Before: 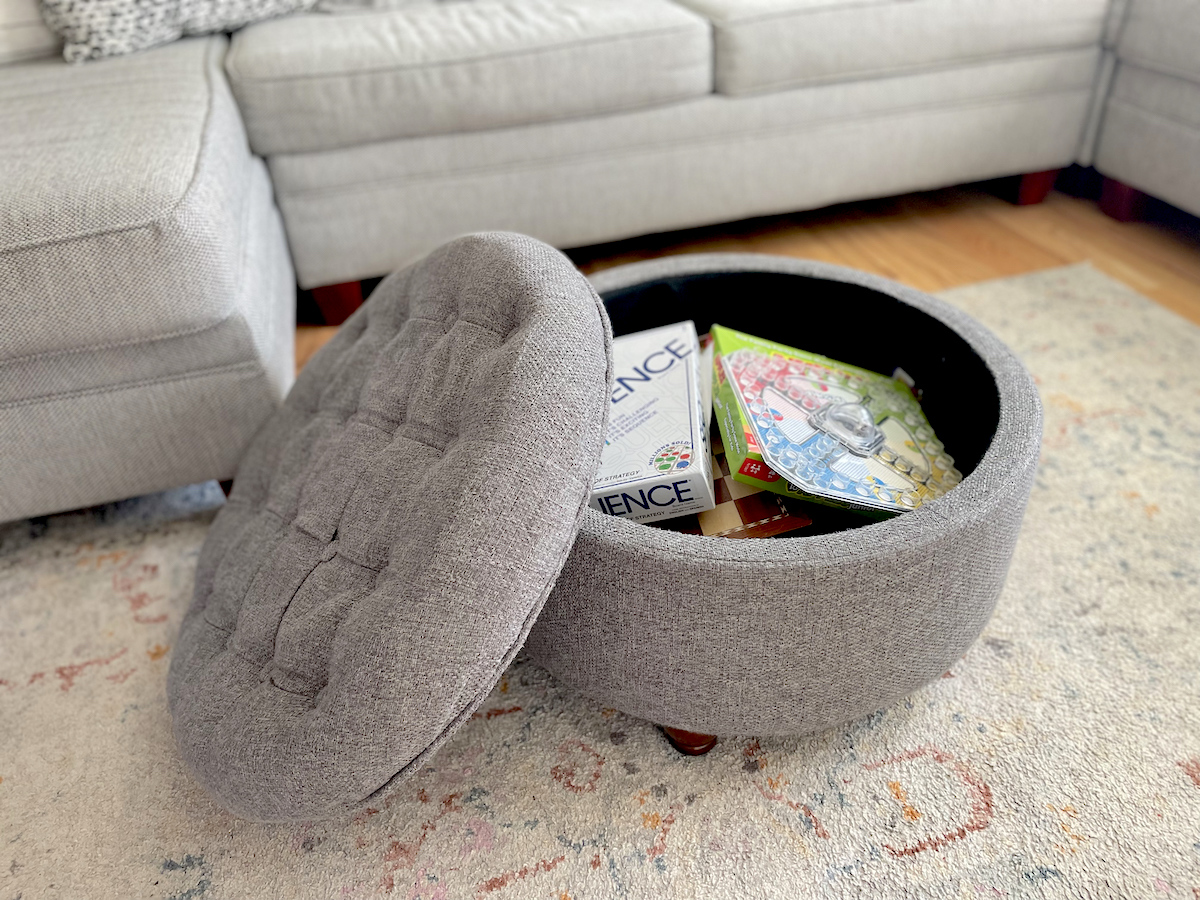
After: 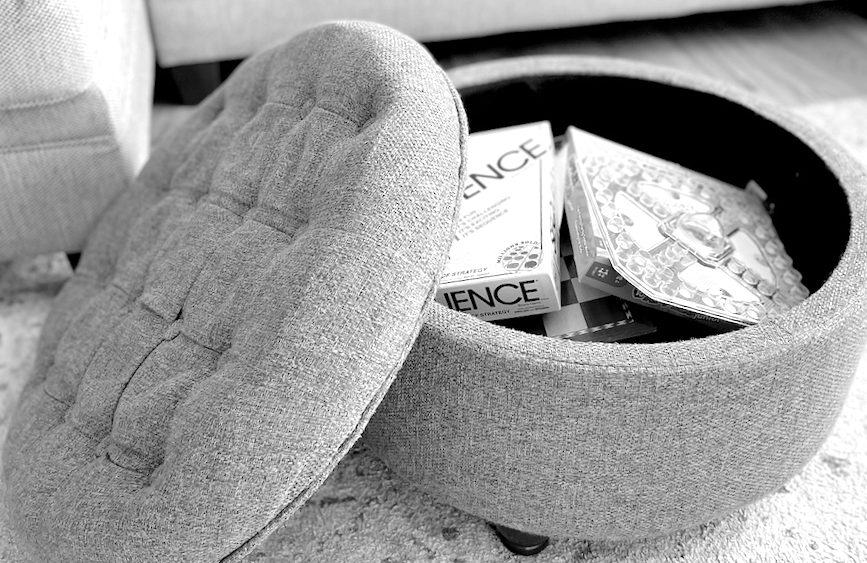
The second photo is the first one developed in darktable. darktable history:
exposure: exposure 0.564 EV, compensate highlight preservation false
color zones: curves: ch0 [(0, 0.5) (0.143, 0.5) (0.286, 0.5) (0.429, 0.5) (0.62, 0.489) (0.714, 0.445) (0.844, 0.496) (1, 0.5)]; ch1 [(0, 0.5) (0.143, 0.5) (0.286, 0.5) (0.429, 0.5) (0.571, 0.5) (0.714, 0.523) (0.857, 0.5) (1, 0.5)]
monochrome: on, module defaults
crop and rotate: angle -3.37°, left 9.79%, top 20.73%, right 12.42%, bottom 11.82%
